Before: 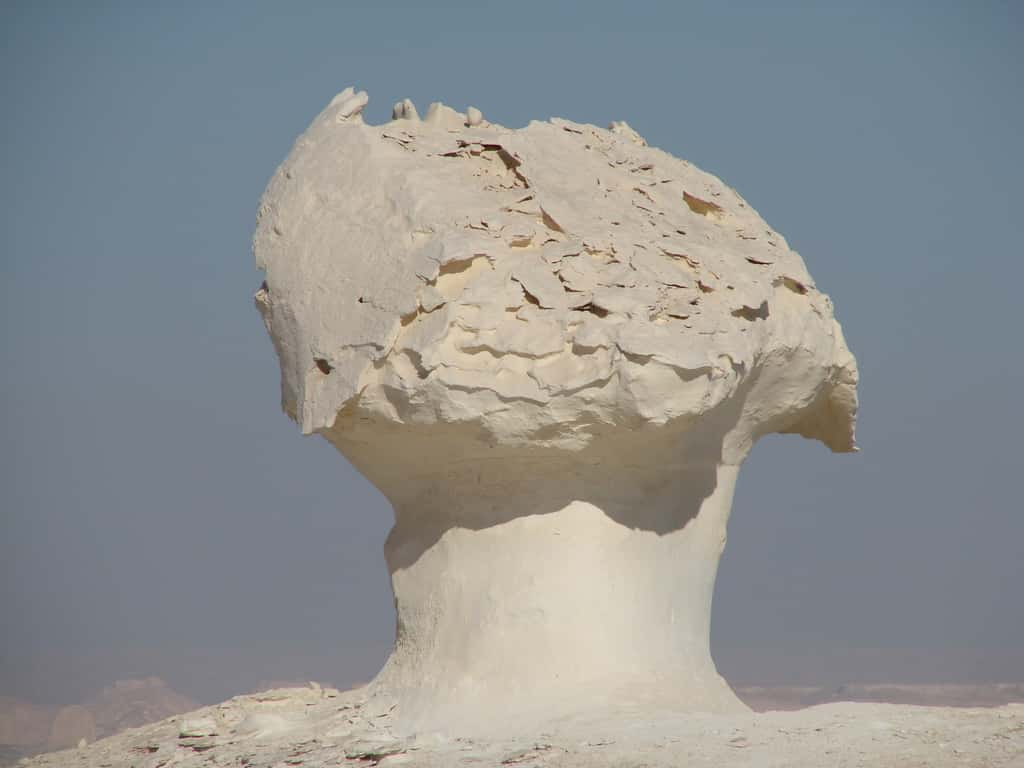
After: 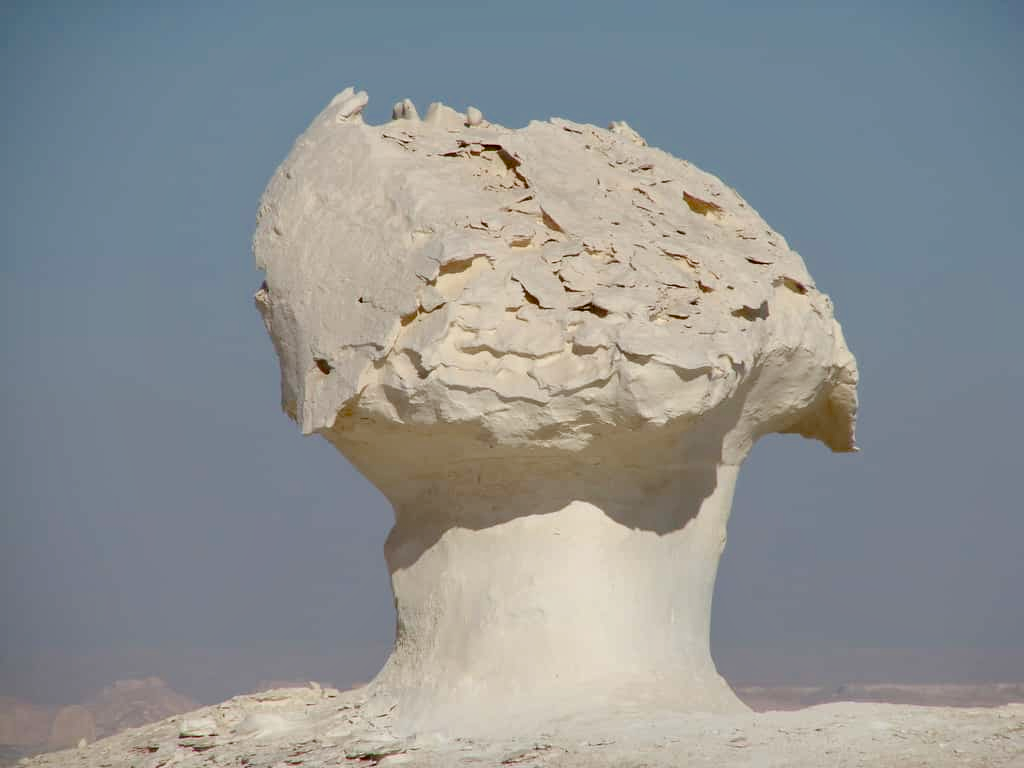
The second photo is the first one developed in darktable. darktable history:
color balance rgb: perceptual saturation grading › global saturation 20%, perceptual saturation grading › highlights -25.58%, perceptual saturation grading › shadows 25.969%, perceptual brilliance grading › global brilliance 2.917%, perceptual brilliance grading › highlights -3.199%, perceptual brilliance grading › shadows 3.793%, saturation formula JzAzBz (2021)
contrast equalizer: y [[0.6 ×6], [0.55 ×6], [0 ×6], [0 ×6], [0 ×6]], mix 0.142
local contrast: highlights 106%, shadows 102%, detail 119%, midtone range 0.2
shadows and highlights: shadows 4.14, highlights -16.84, soften with gaussian
